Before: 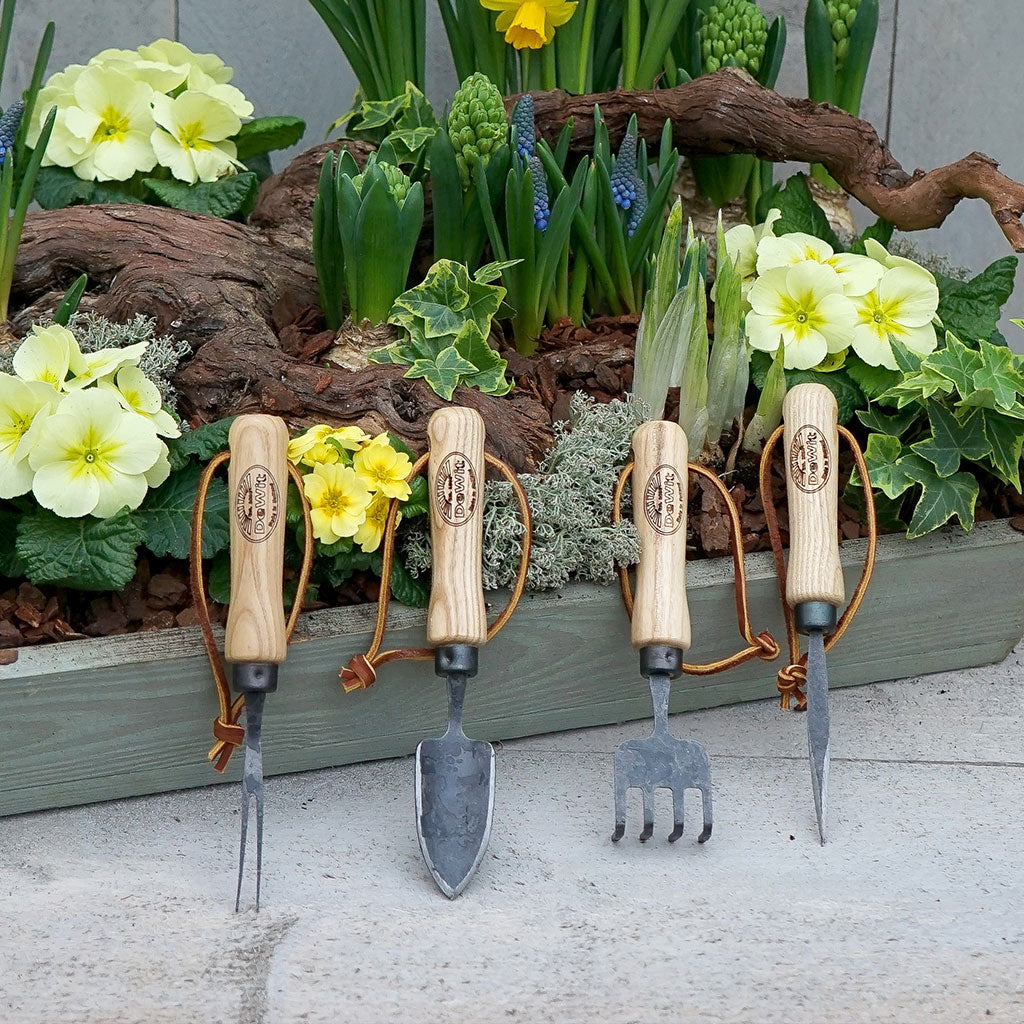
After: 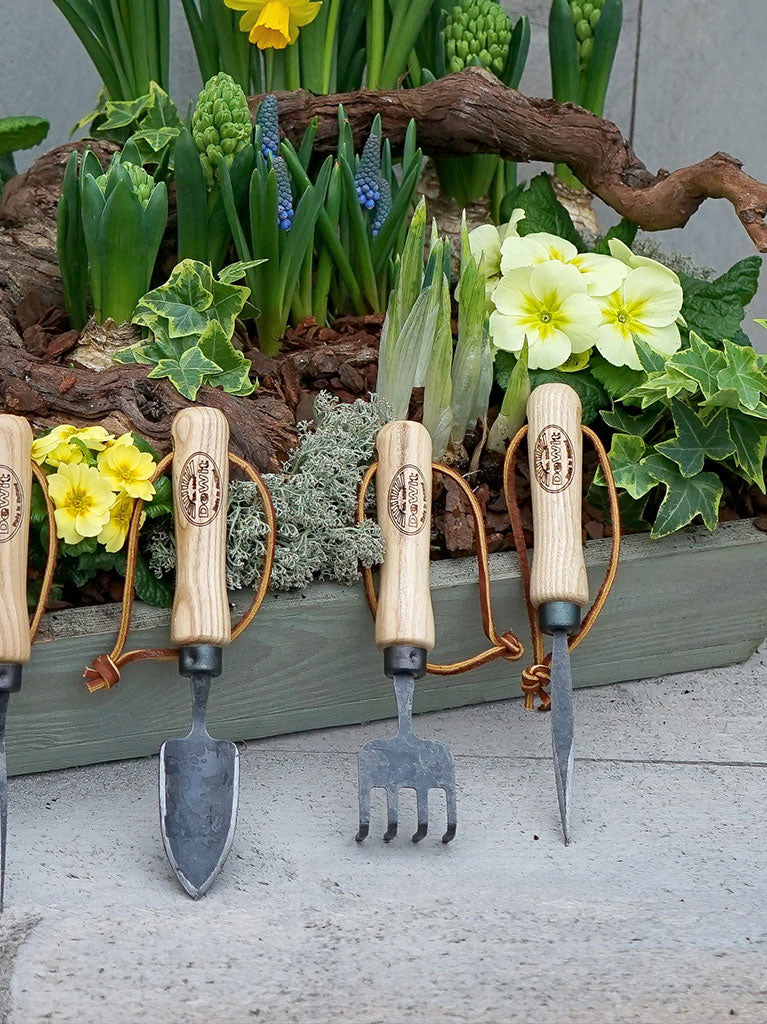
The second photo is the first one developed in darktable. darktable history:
shadows and highlights: low approximation 0.01, soften with gaussian
crop and rotate: left 25.008%
